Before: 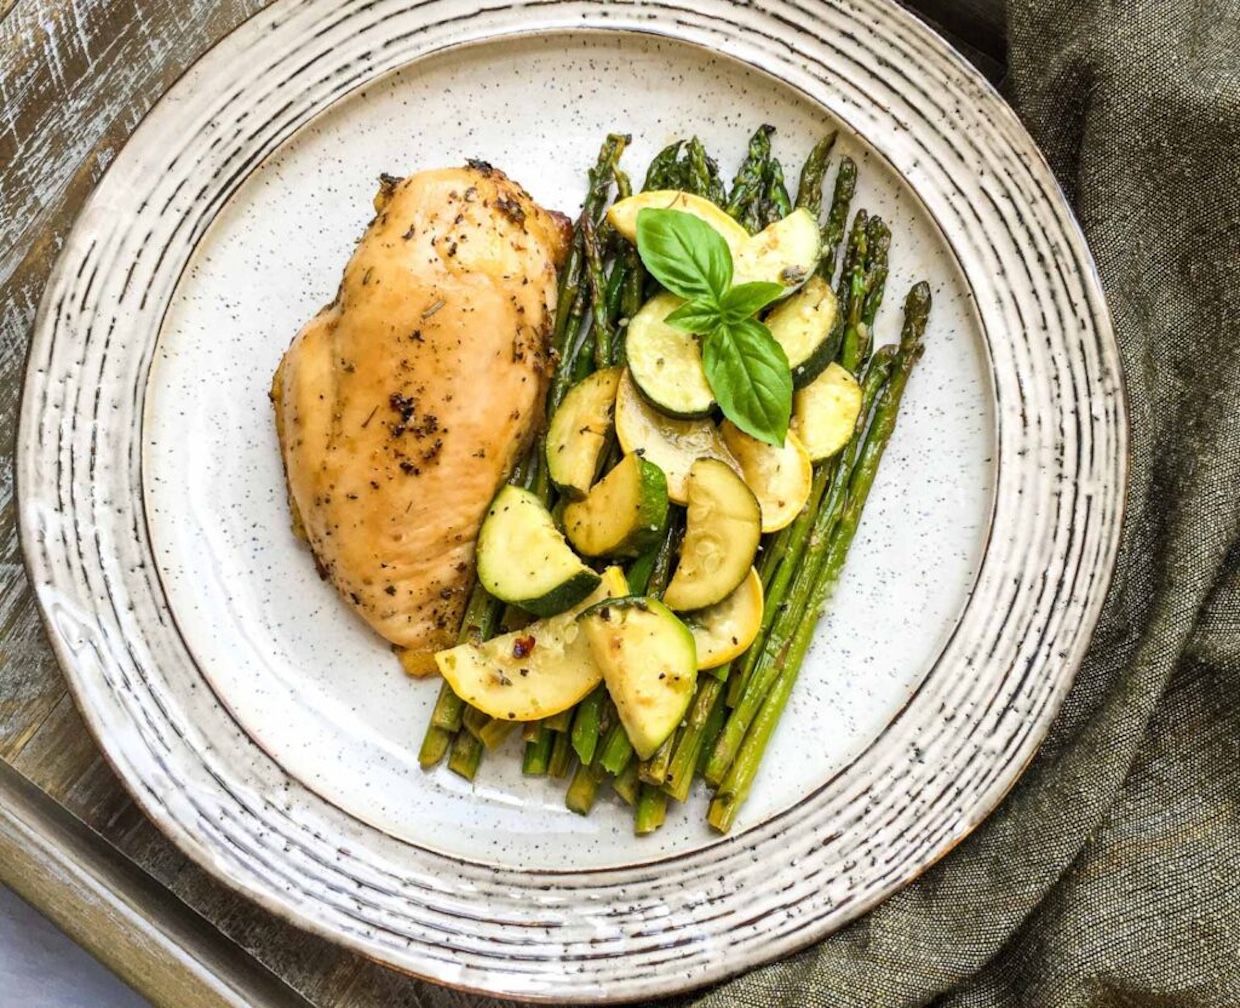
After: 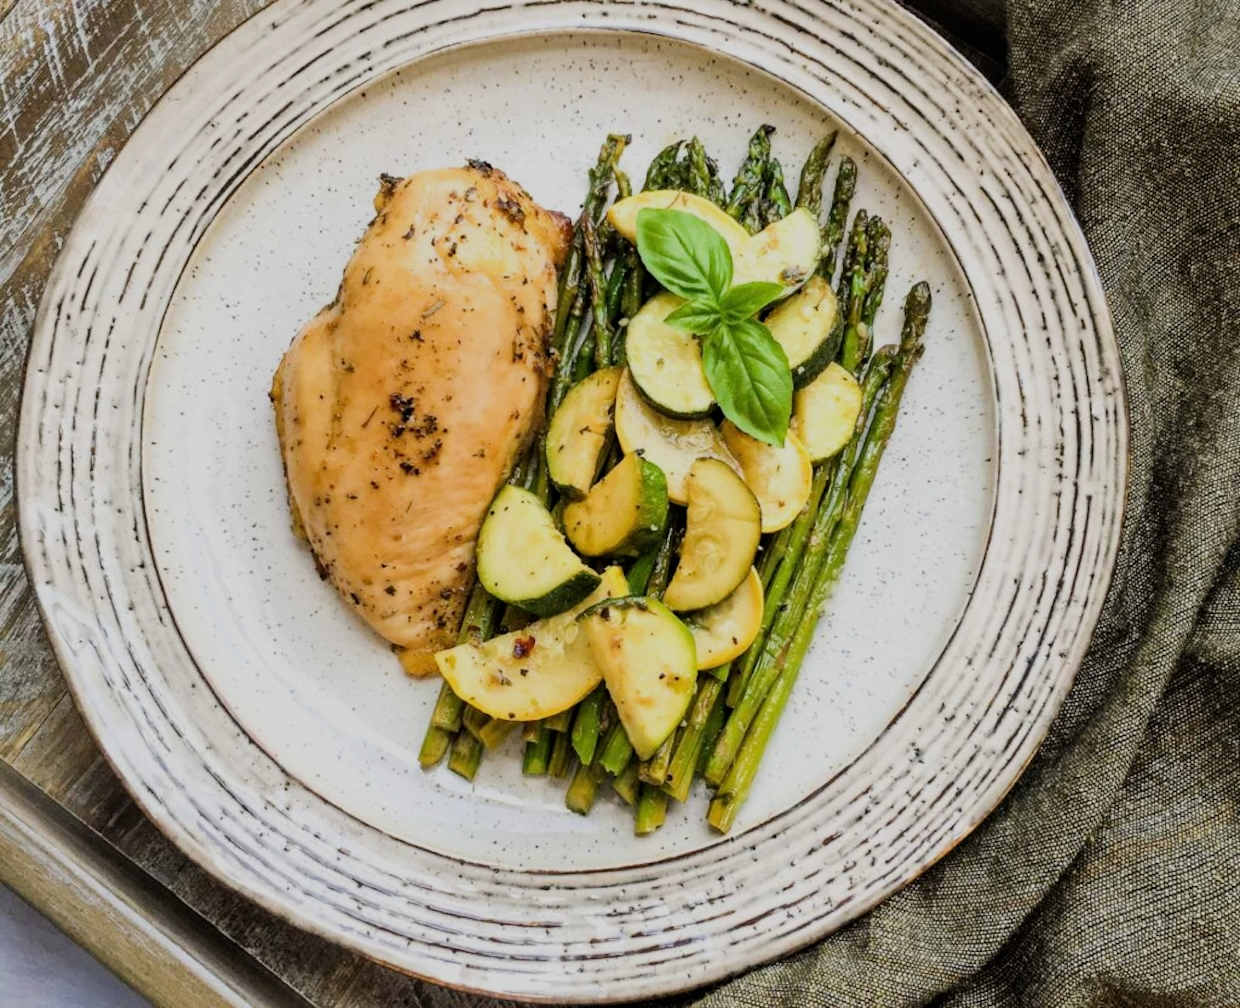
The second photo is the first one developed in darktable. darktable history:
filmic rgb: black relative exposure -7.65 EV, white relative exposure 4.56 EV, hardness 3.61
exposure: black level correction 0, compensate exposure bias true, compensate highlight preservation false
rotate and perspective: automatic cropping off
